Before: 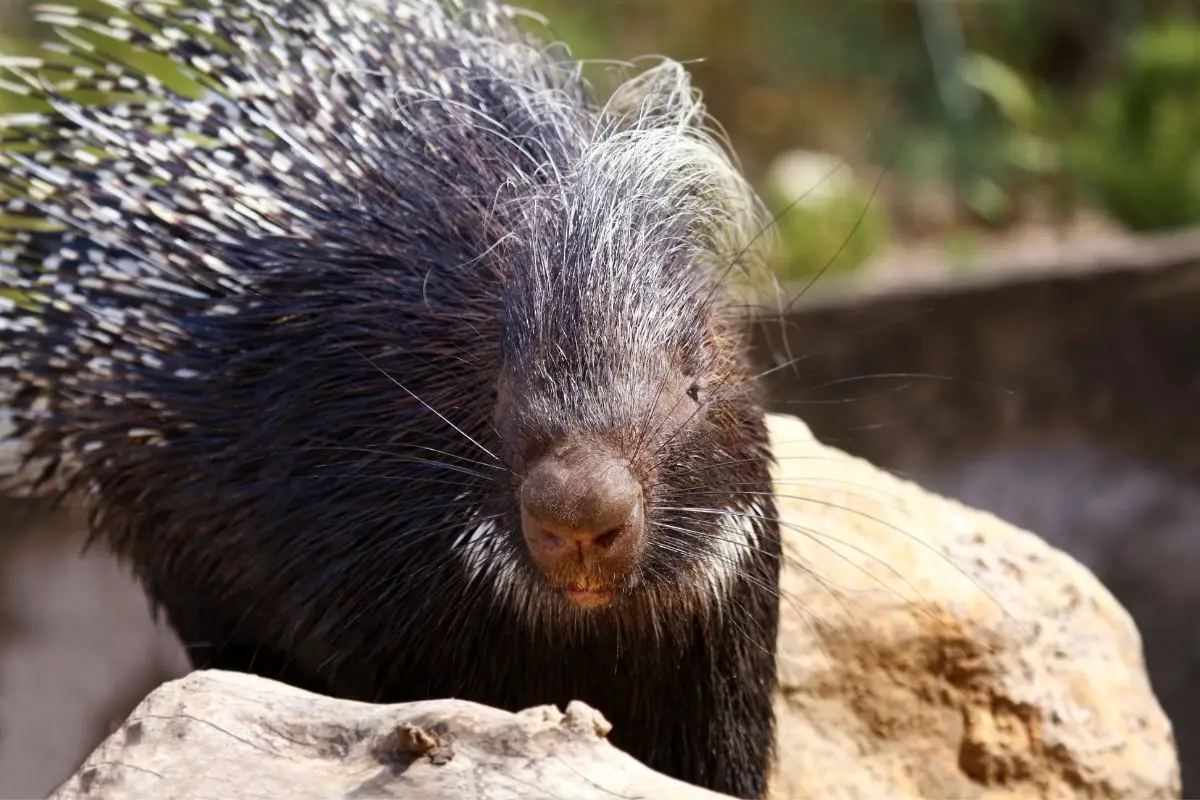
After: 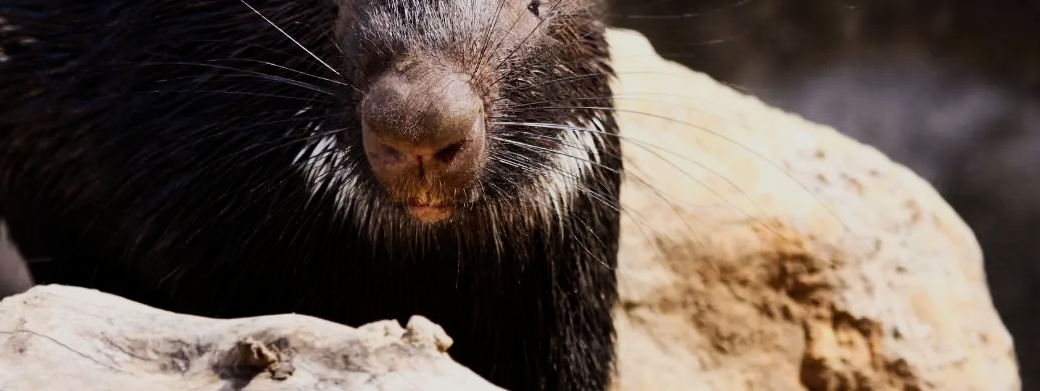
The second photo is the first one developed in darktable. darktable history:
filmic rgb: black relative exposure -7.5 EV, white relative exposure 5 EV, hardness 3.31, contrast 1.3, contrast in shadows safe
crop and rotate: left 13.306%, top 48.129%, bottom 2.928%
